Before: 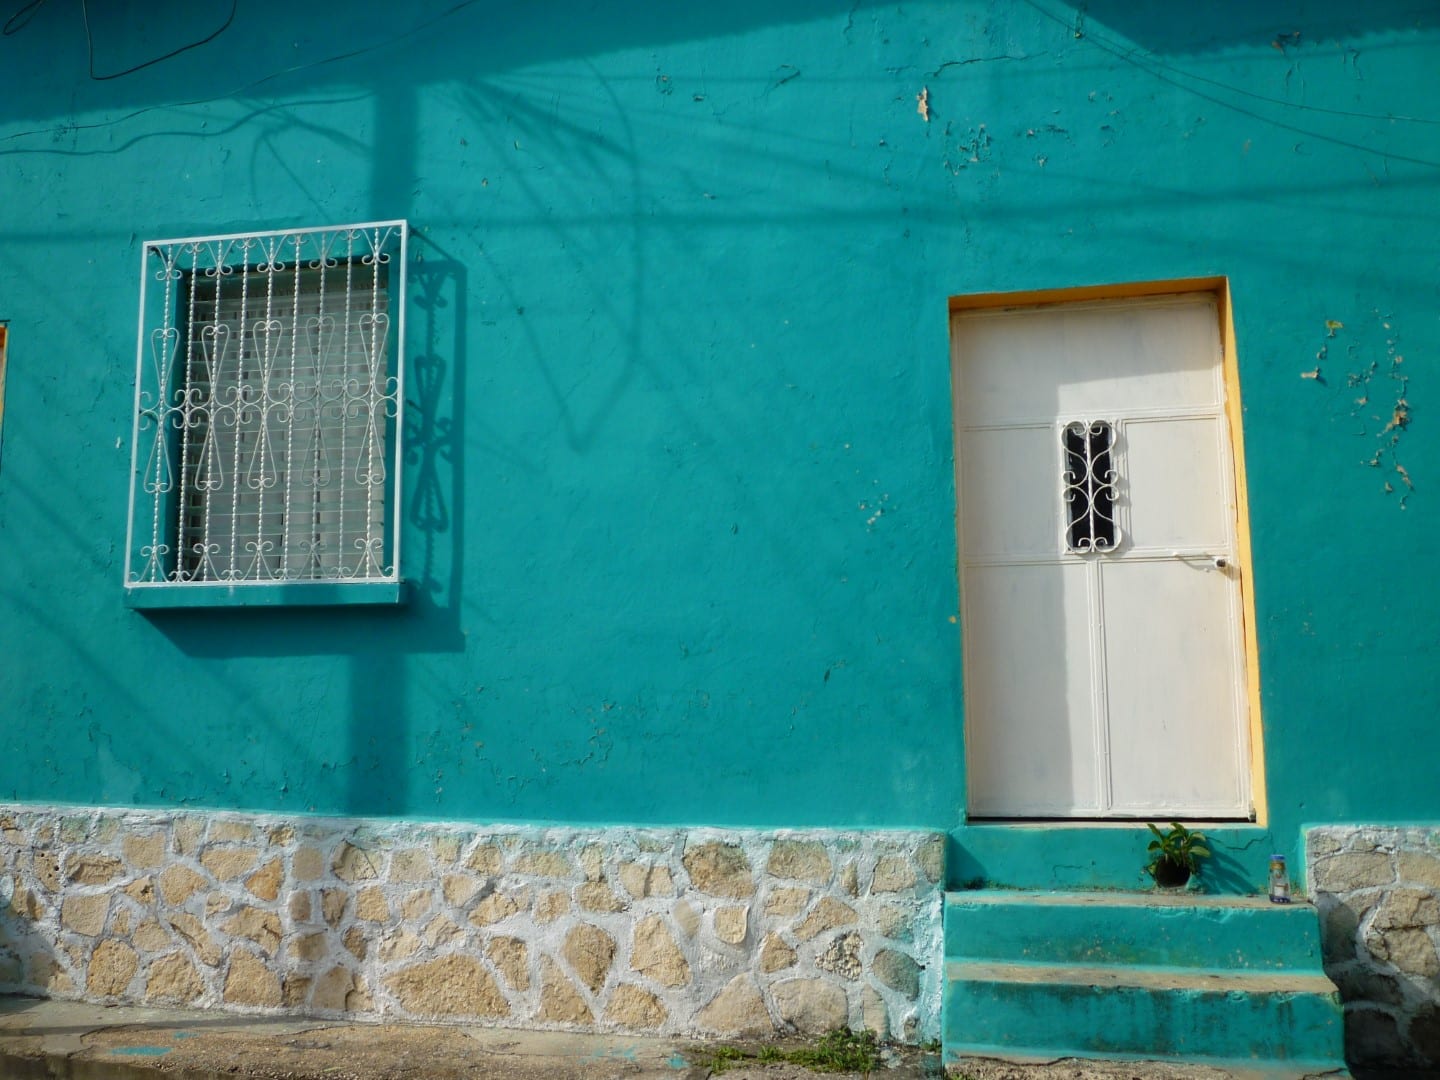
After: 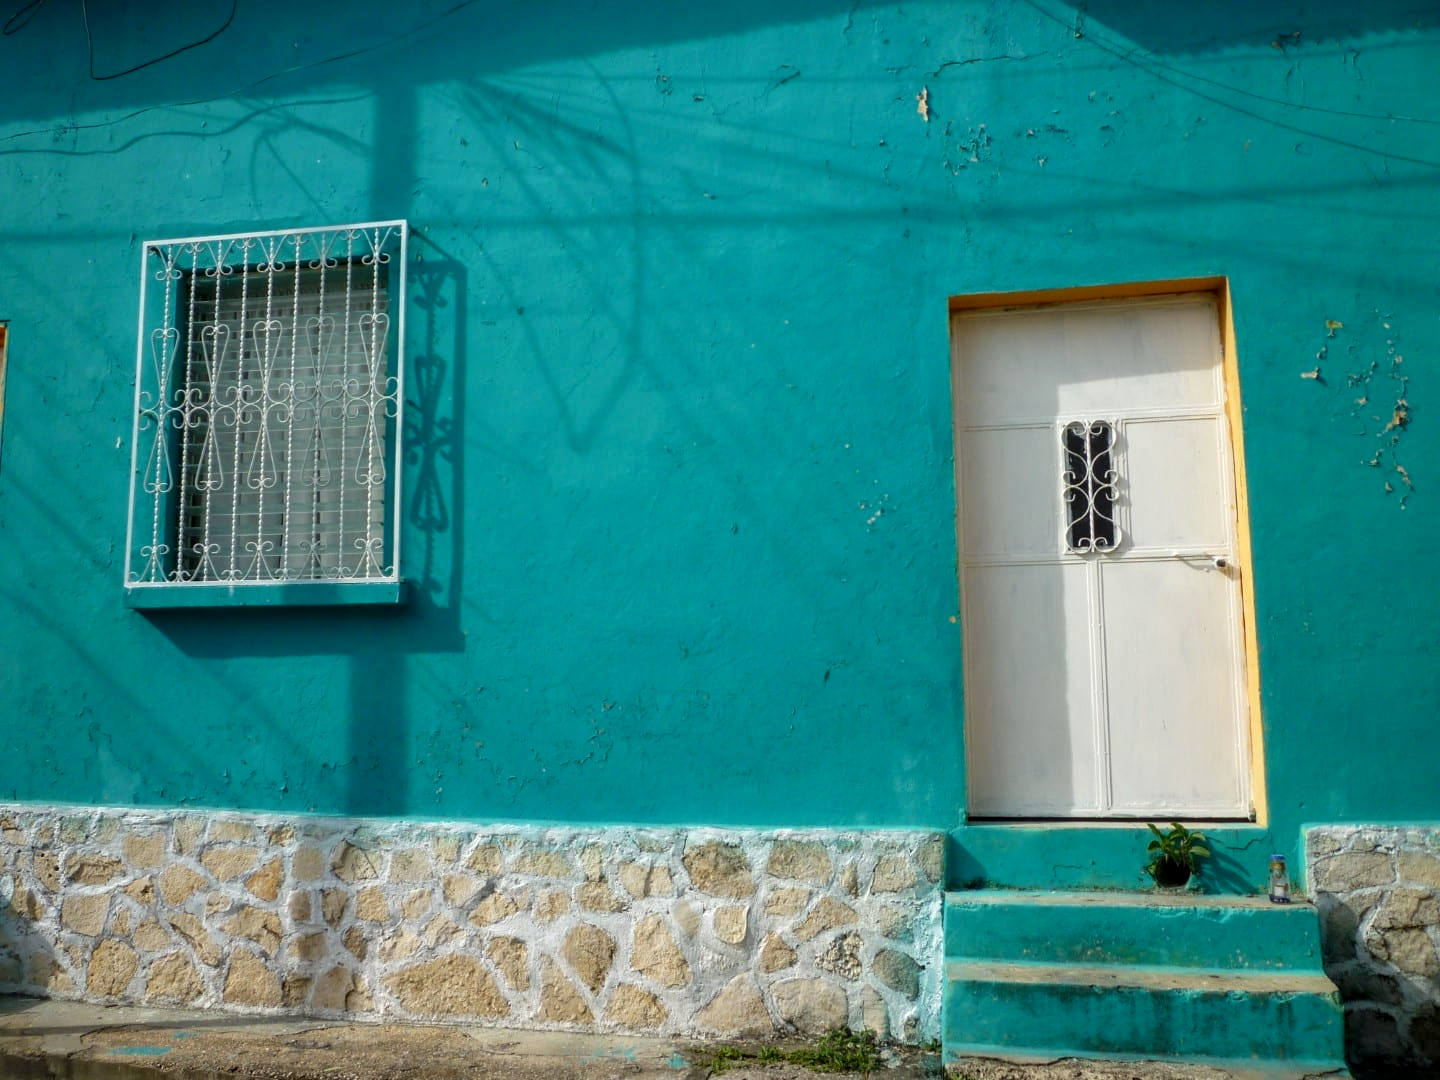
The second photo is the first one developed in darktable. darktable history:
contrast brightness saturation: contrast -0.02, brightness -0.01, saturation 0.03
local contrast: detail 130%
